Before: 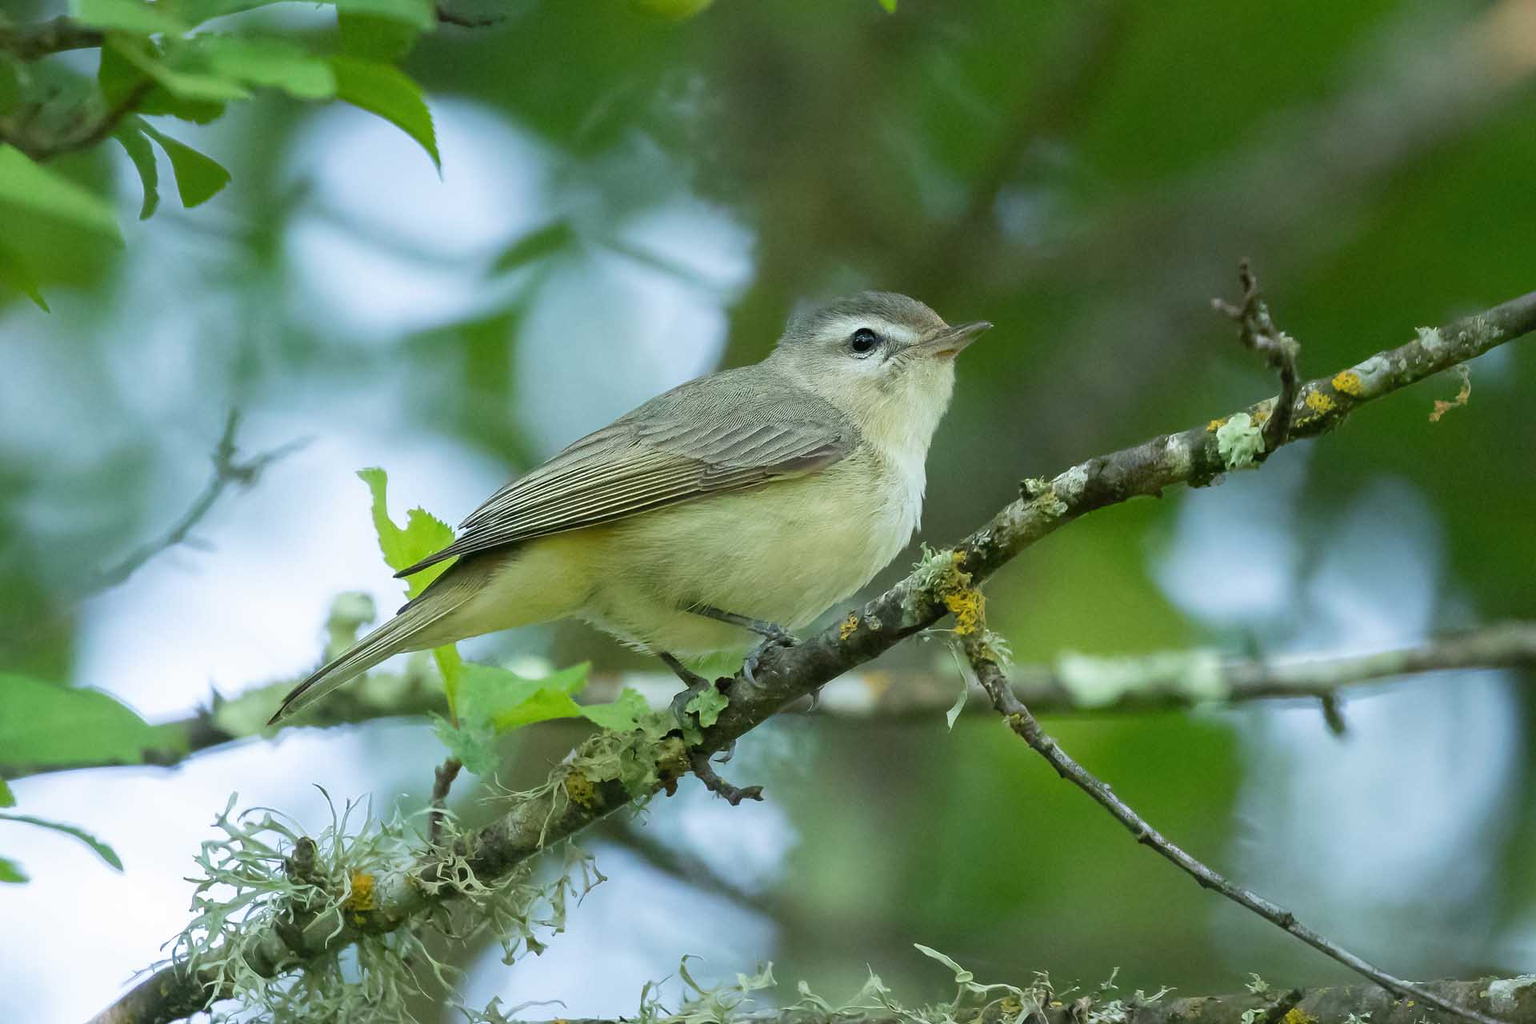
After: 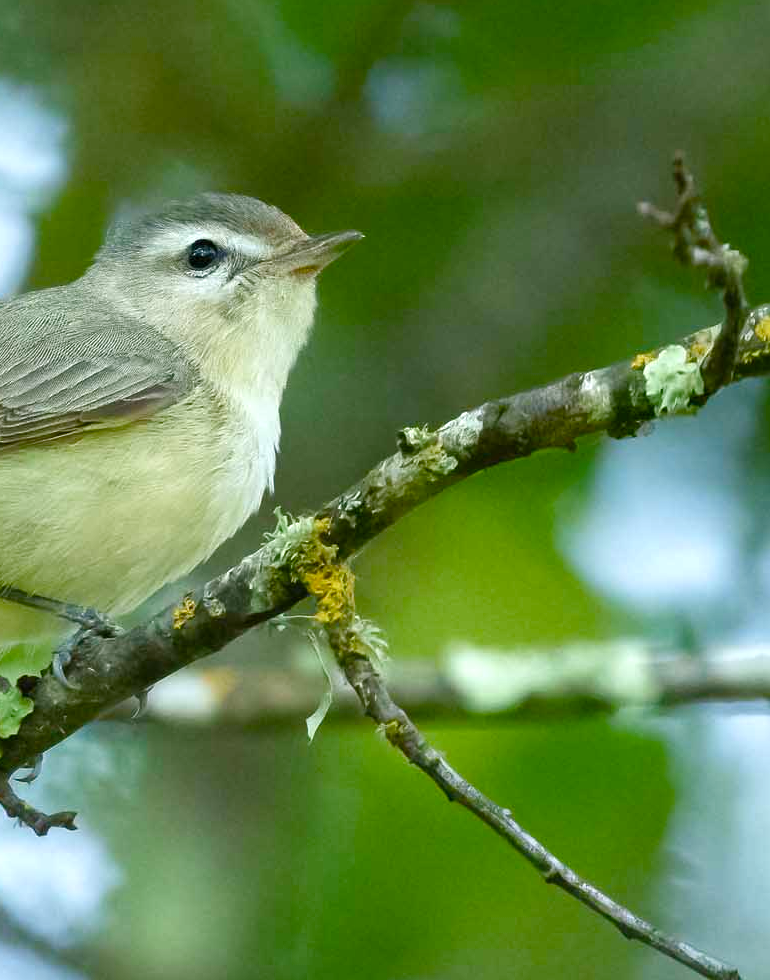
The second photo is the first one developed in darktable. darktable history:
color balance rgb: perceptual saturation grading › global saturation 25%, perceptual saturation grading › highlights -50%, perceptual saturation grading › shadows 30%, perceptual brilliance grading › global brilliance 12%, global vibrance 20%
crop: left 45.721%, top 13.393%, right 14.118%, bottom 10.01%
